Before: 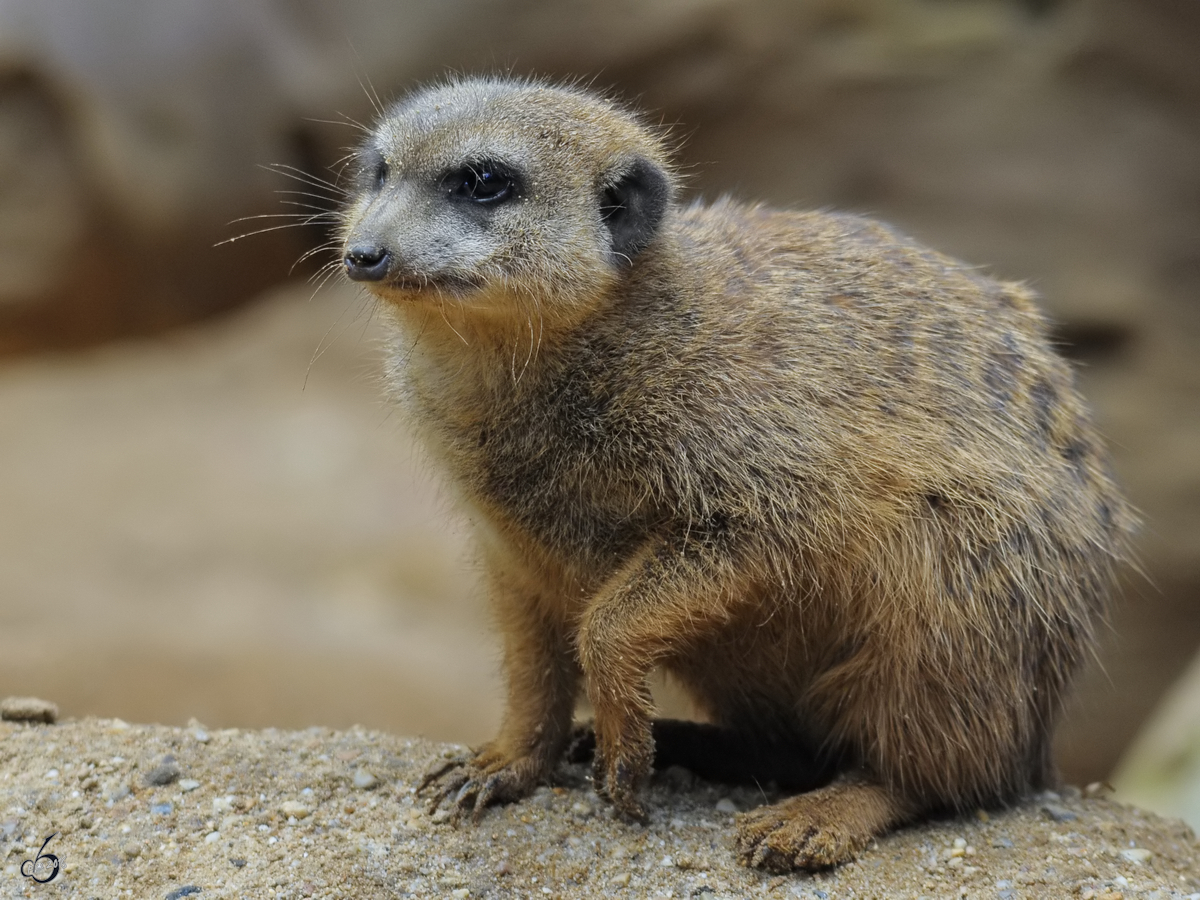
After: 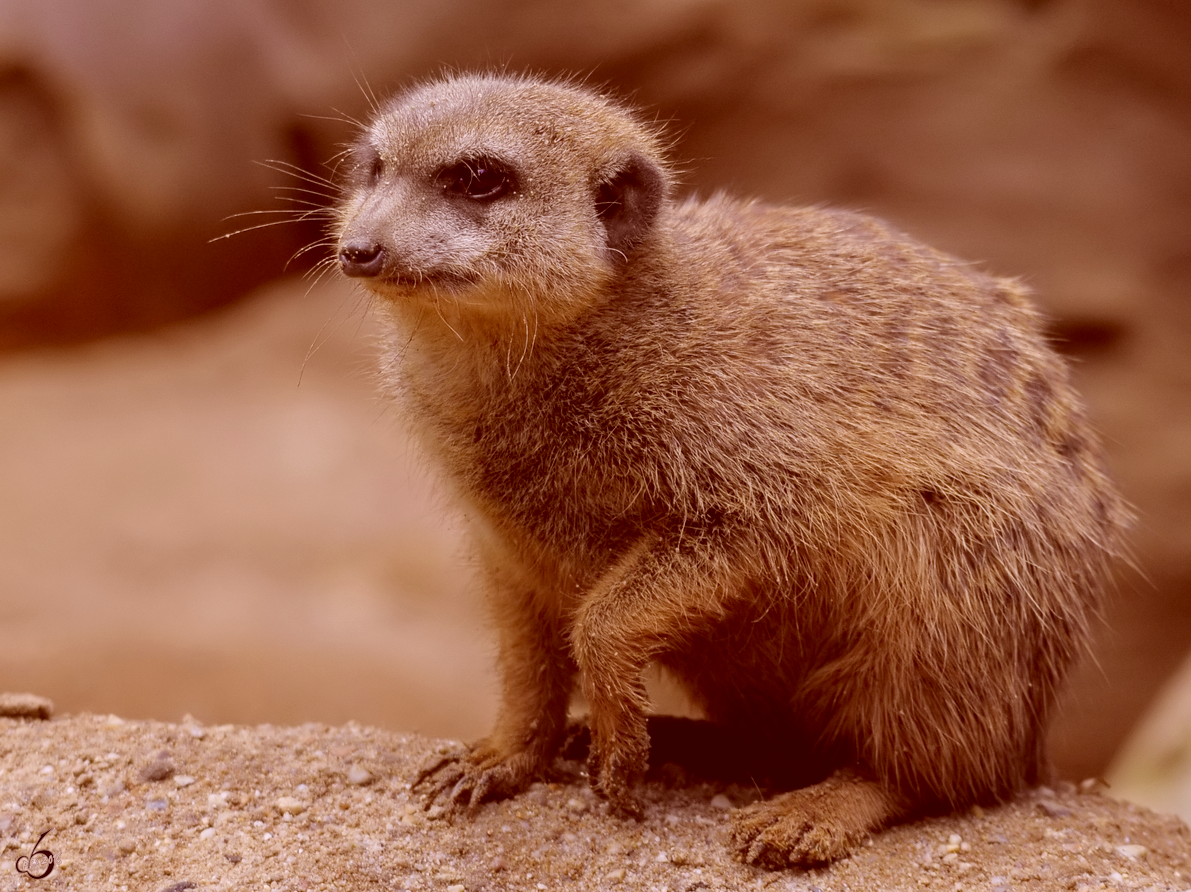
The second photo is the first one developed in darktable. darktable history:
crop: left 0.434%, top 0.485%, right 0.244%, bottom 0.386%
color correction: highlights a* 9.03, highlights b* 8.71, shadows a* 40, shadows b* 40, saturation 0.8
color calibration: illuminant as shot in camera, x 0.358, y 0.373, temperature 4628.91 K
